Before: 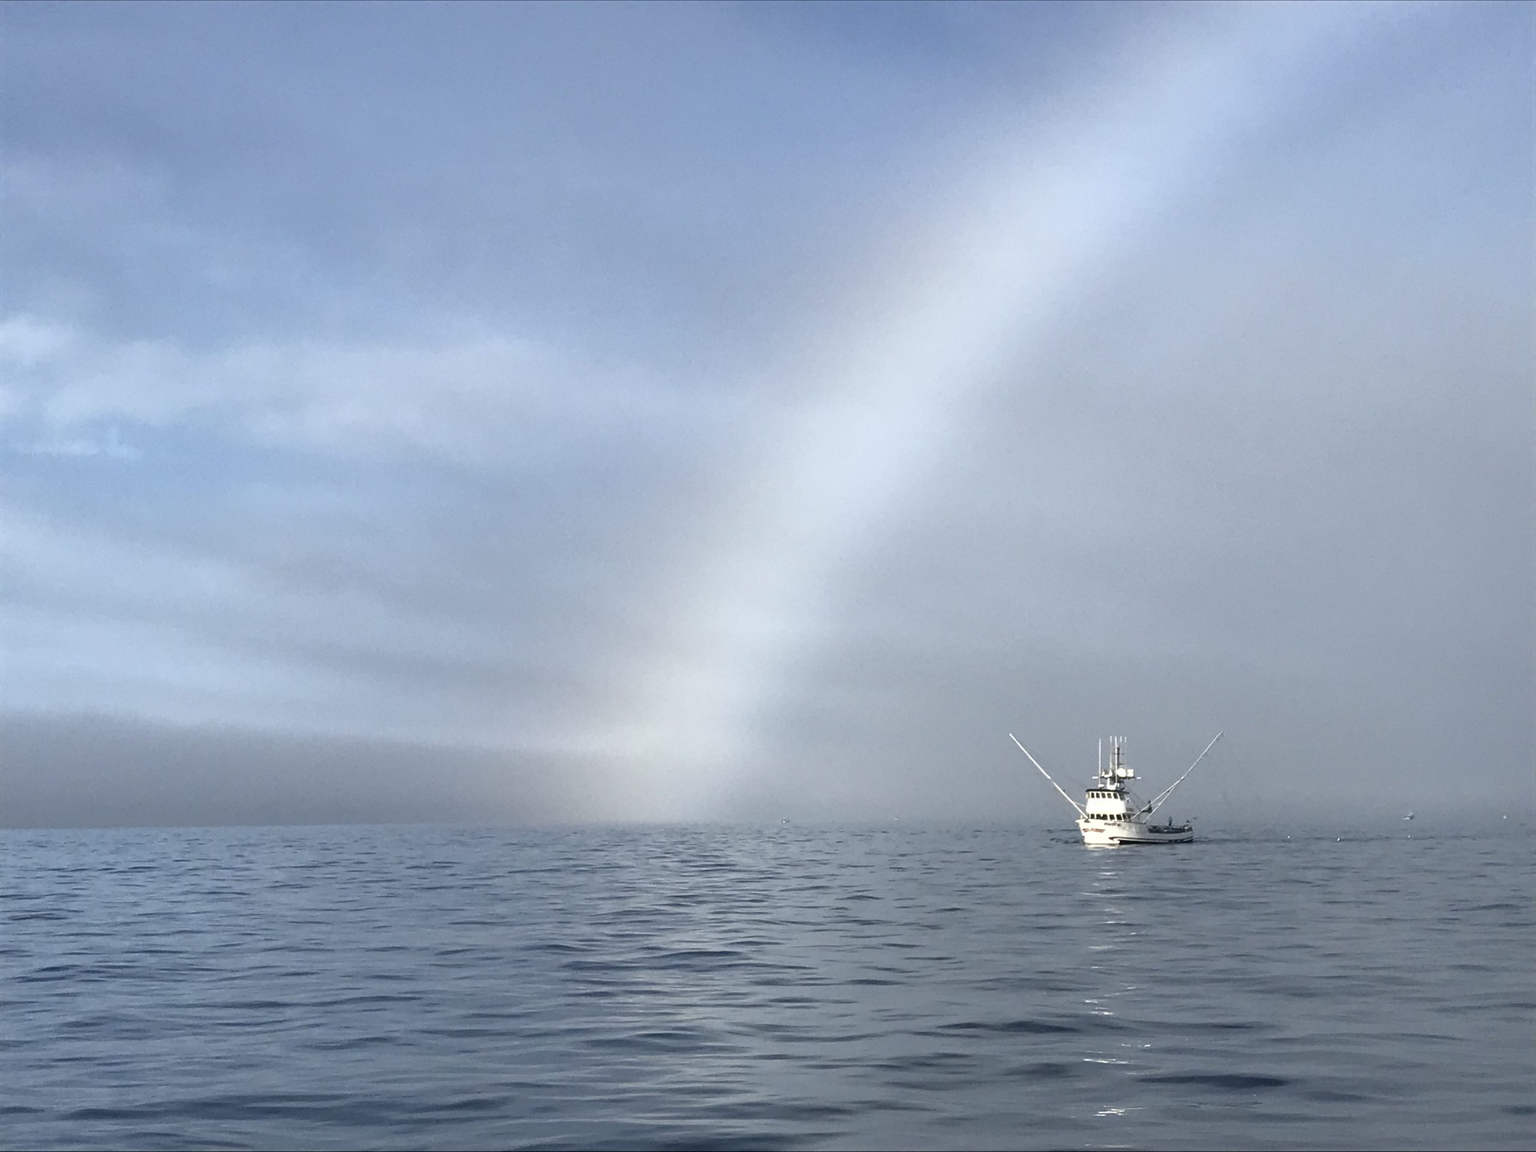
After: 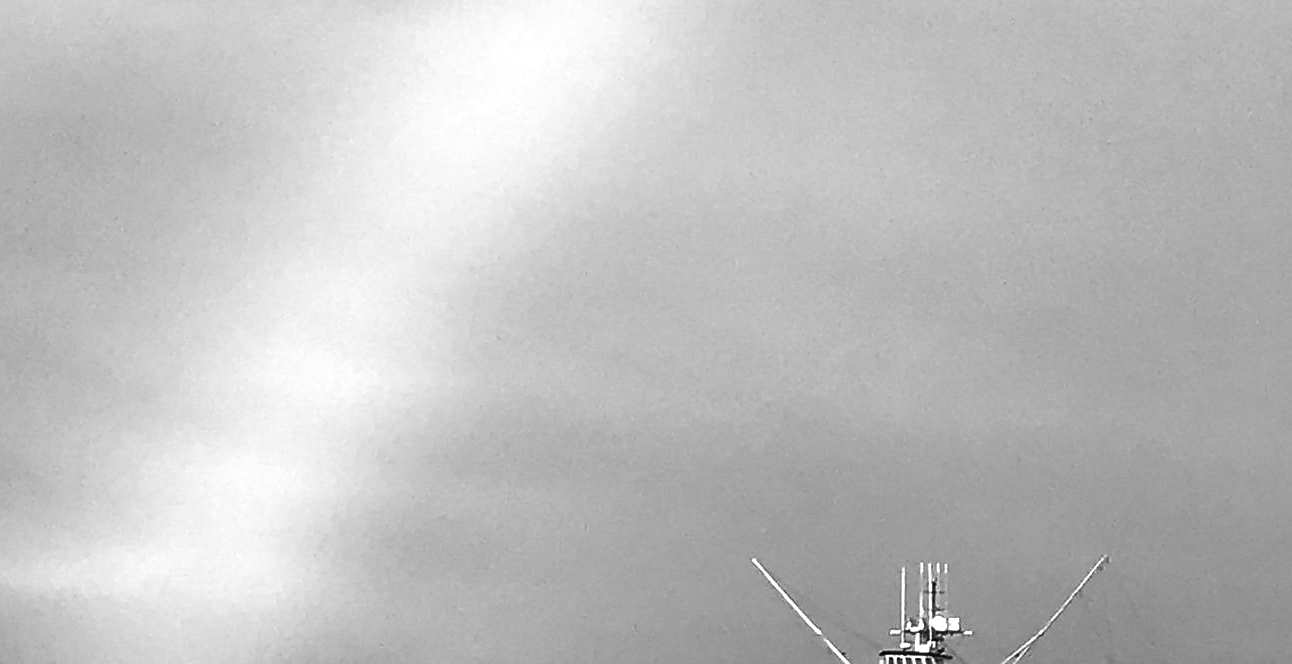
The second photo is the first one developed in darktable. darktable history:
exposure: black level correction 0, exposure 0.3 EV, compensate highlight preservation false
contrast brightness saturation: contrast 0.067, brightness -0.146, saturation 0.113
crop: left 36.364%, top 34.598%, right 13.149%, bottom 30.794%
local contrast: detail 130%
sharpen: radius 1.419, amount 1.238, threshold 0.796
color zones: curves: ch0 [(0, 0.65) (0.096, 0.644) (0.221, 0.539) (0.429, 0.5) (0.571, 0.5) (0.714, 0.5) (0.857, 0.5) (1, 0.65)]; ch1 [(0, 0.5) (0.143, 0.5) (0.257, -0.002) (0.429, 0.04) (0.571, -0.001) (0.714, -0.015) (0.857, 0.024) (1, 0.5)], mix 33.31%
